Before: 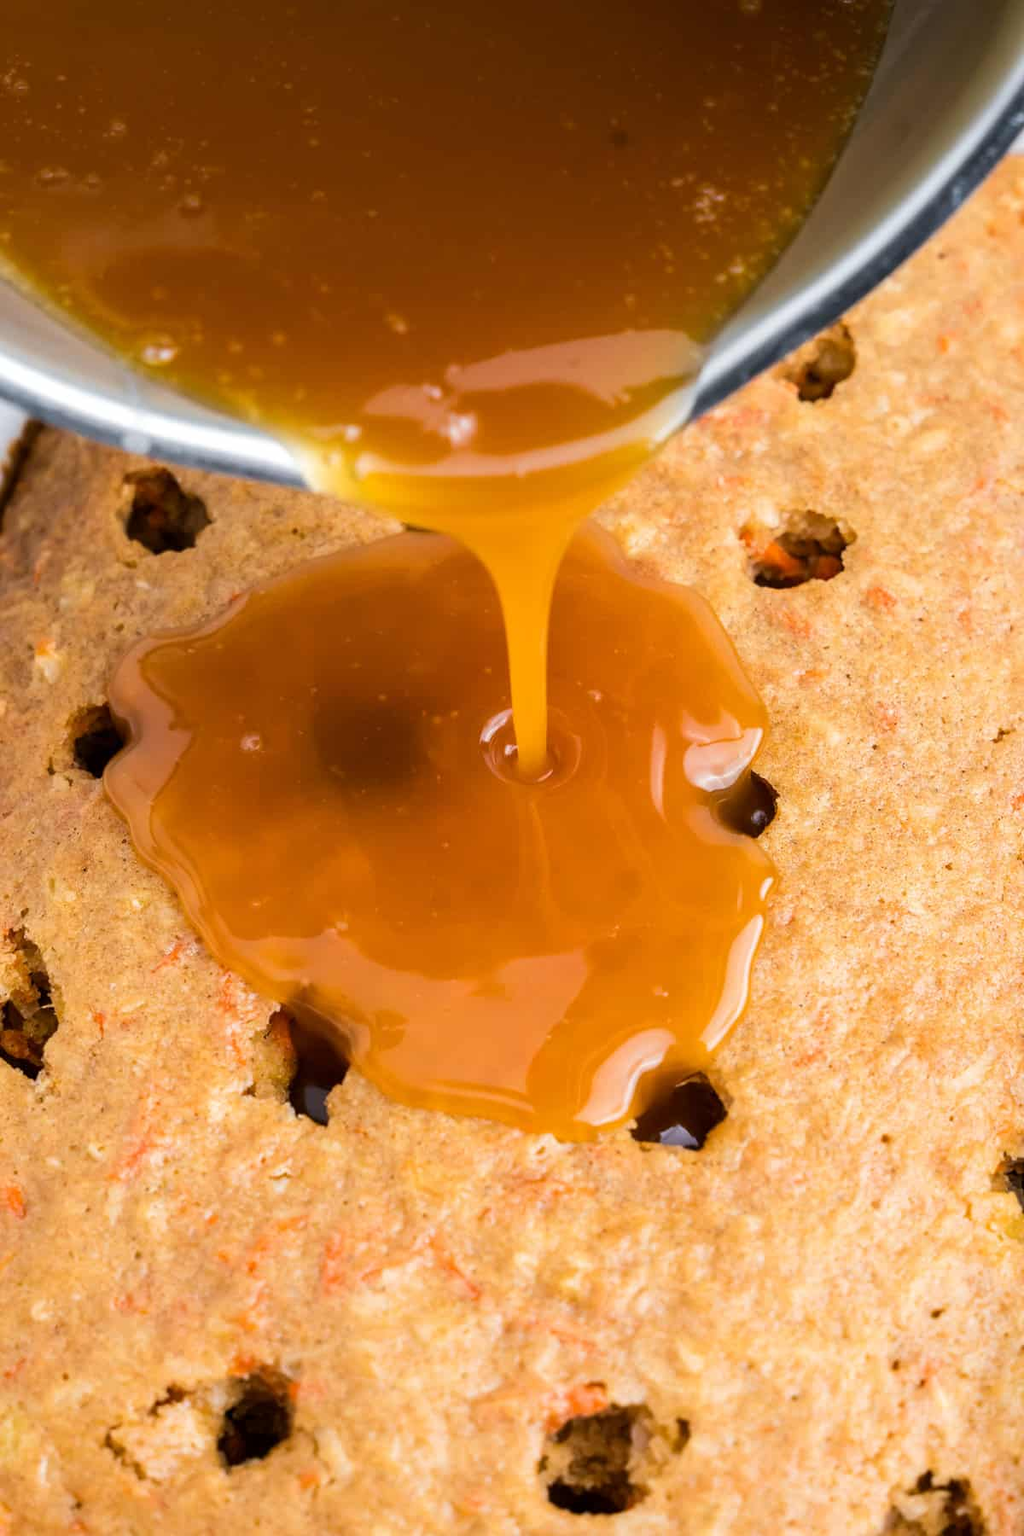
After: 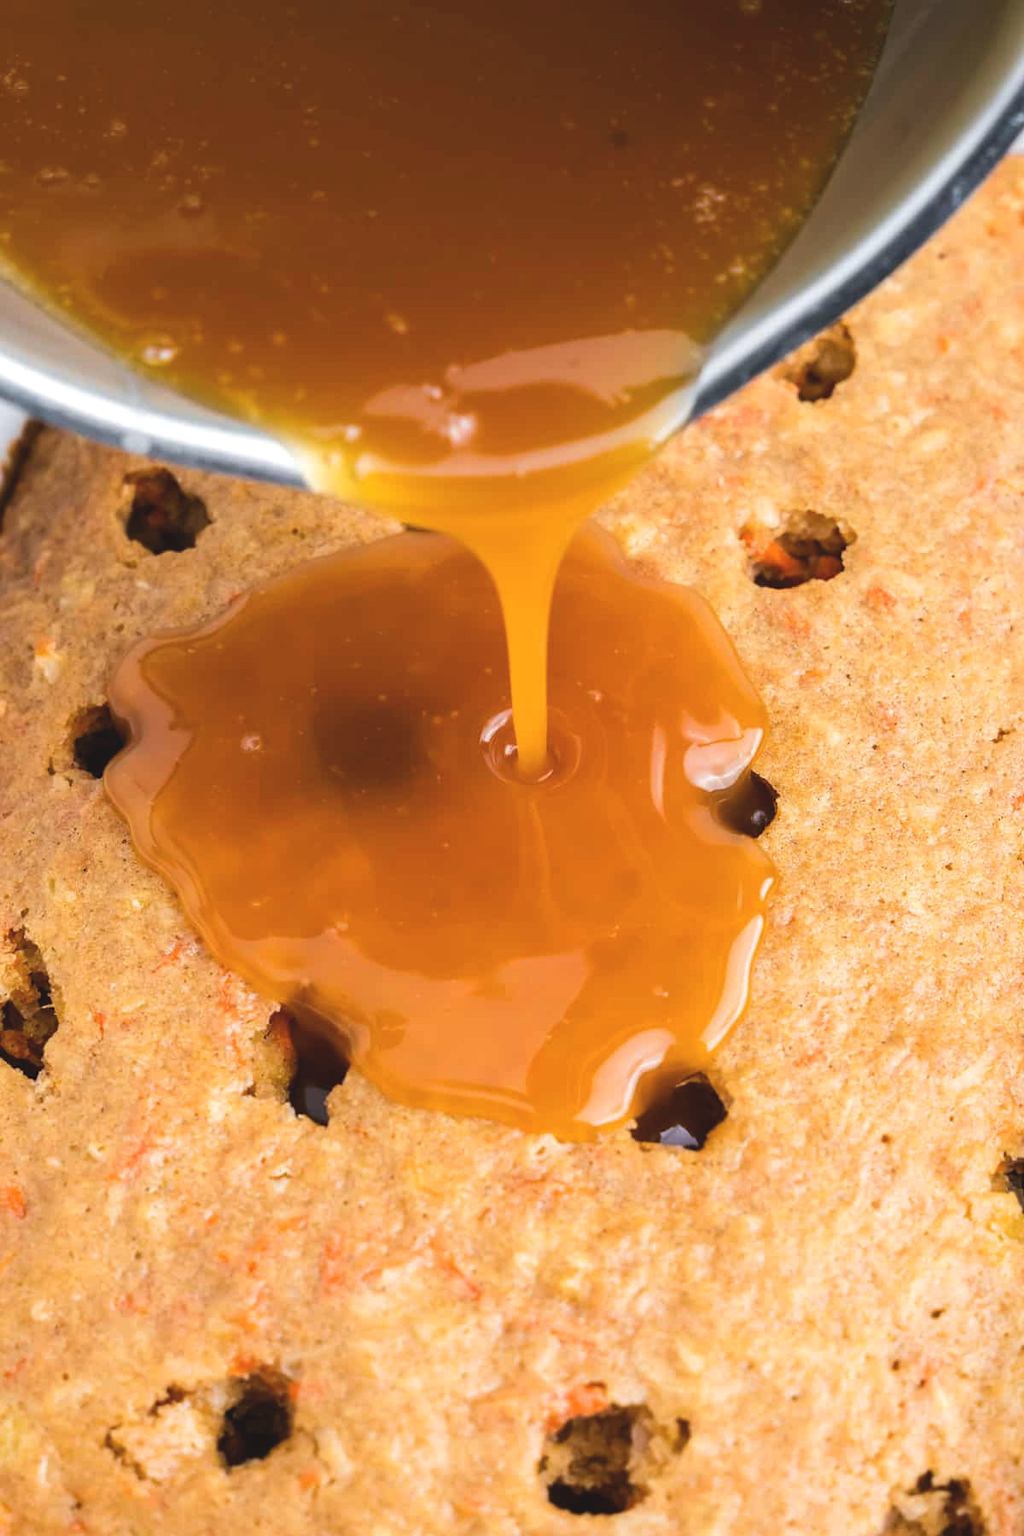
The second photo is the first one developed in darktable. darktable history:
exposure: black level correction -0.008, exposure 0.067 EV, compensate exposure bias true, compensate highlight preservation false
